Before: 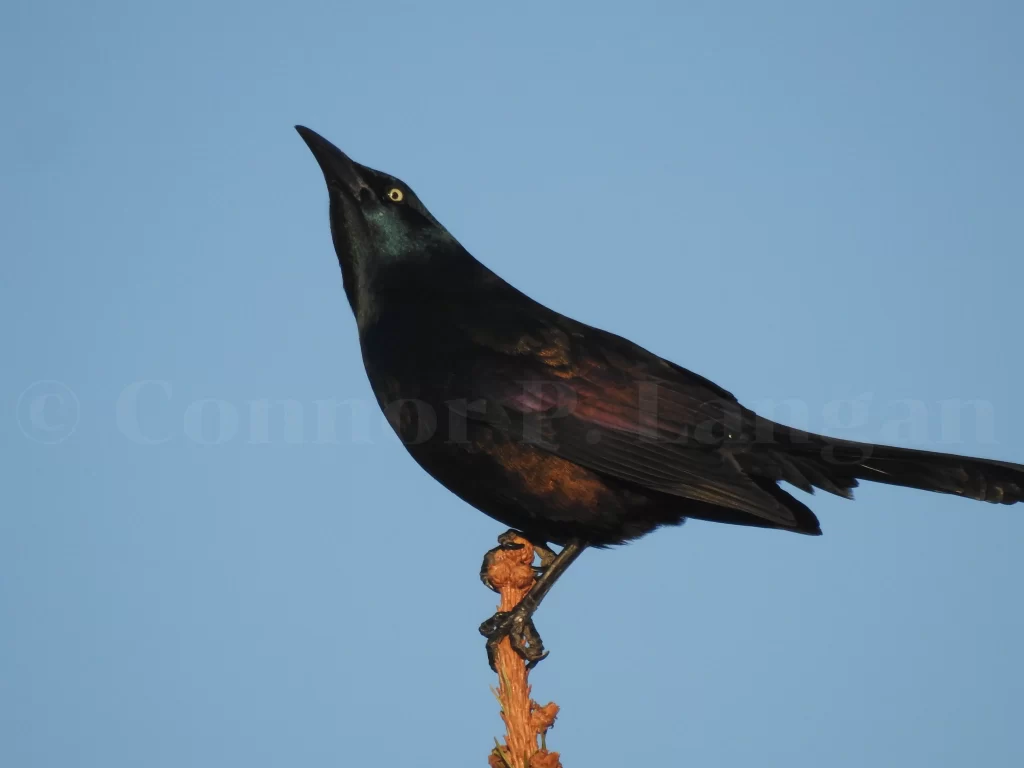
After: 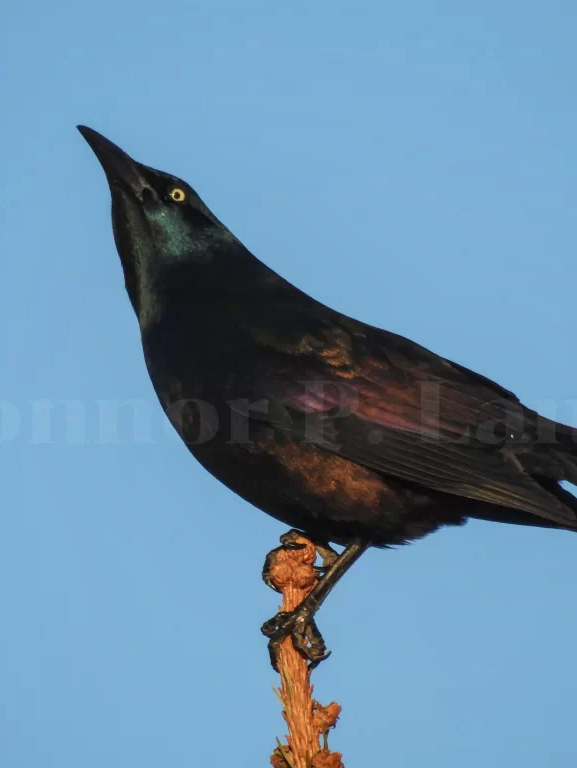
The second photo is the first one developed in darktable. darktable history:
velvia: on, module defaults
crop: left 21.308%, right 22.291%
local contrast: on, module defaults
exposure: exposure 0.175 EV, compensate exposure bias true, compensate highlight preservation false
